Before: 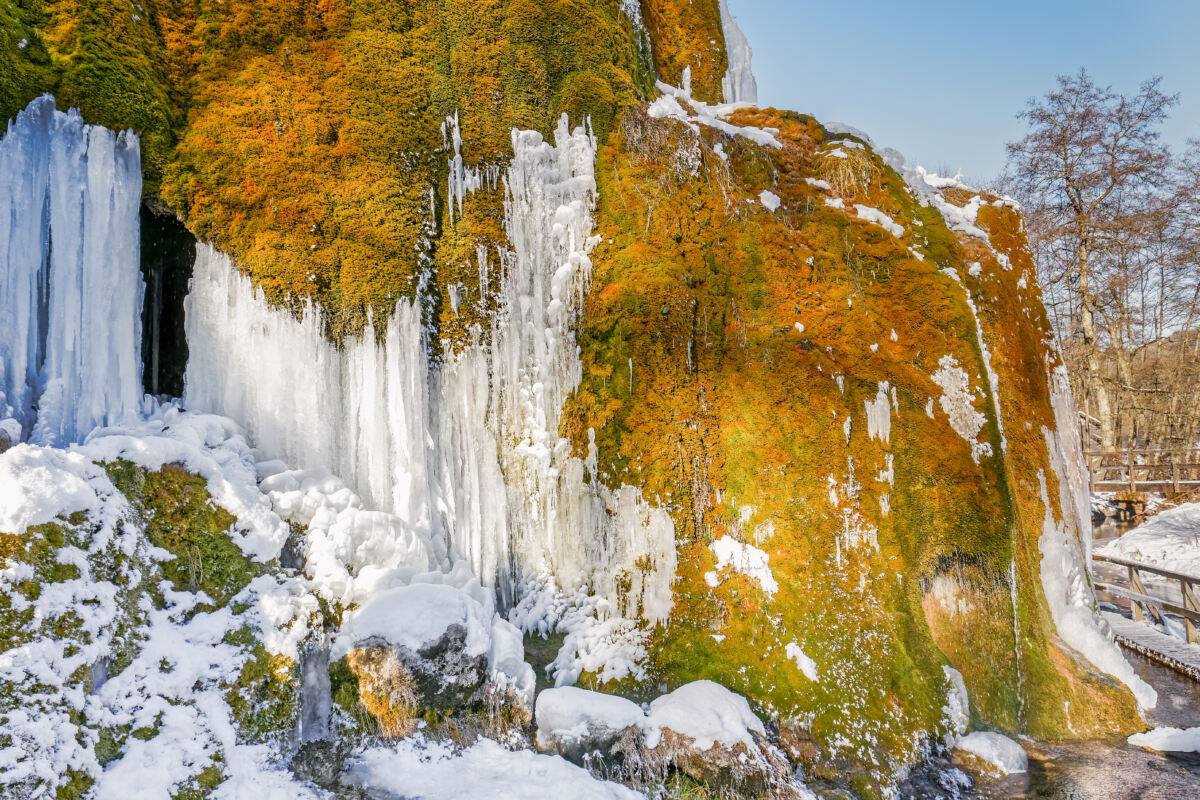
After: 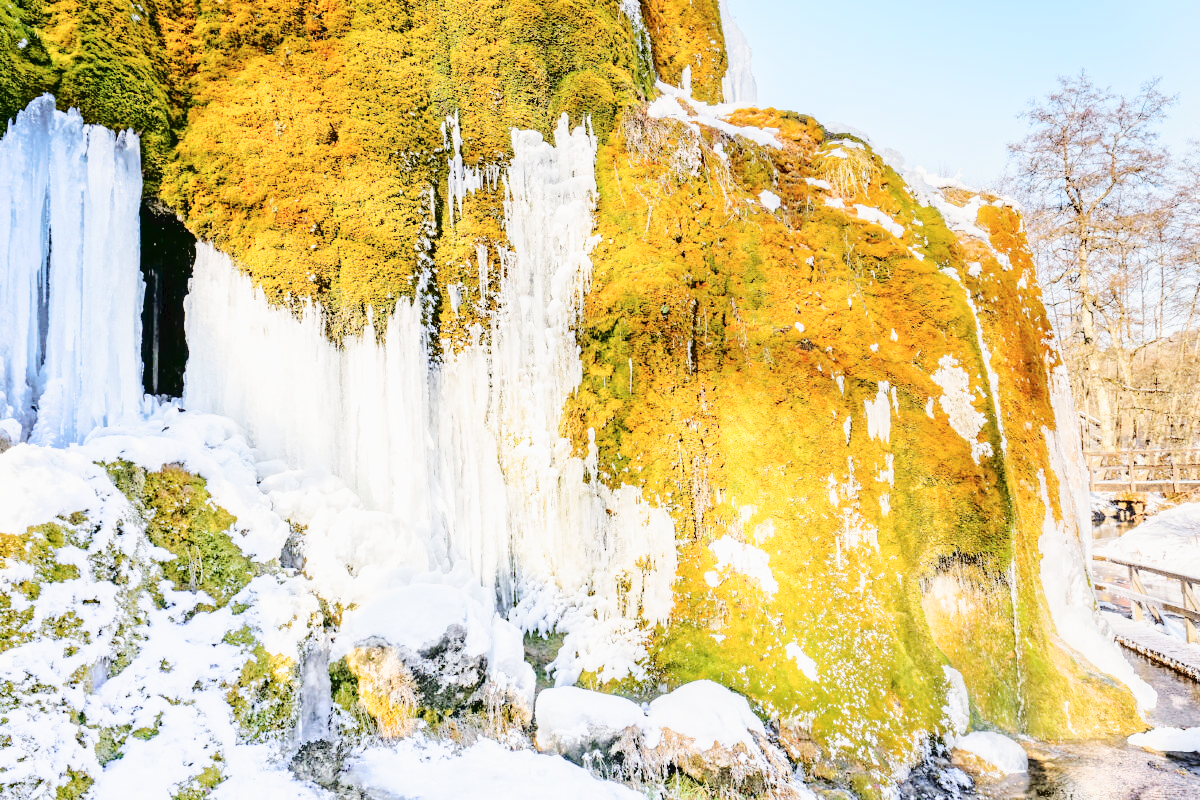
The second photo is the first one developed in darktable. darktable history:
base curve: curves: ch0 [(0, 0) (0.025, 0.046) (0.112, 0.277) (0.467, 0.74) (0.814, 0.929) (1, 0.942)], preserve colors none
tone curve: curves: ch0 [(0, 0) (0.003, 0.03) (0.011, 0.03) (0.025, 0.033) (0.044, 0.035) (0.069, 0.04) (0.1, 0.046) (0.136, 0.052) (0.177, 0.08) (0.224, 0.121) (0.277, 0.225) (0.335, 0.343) (0.399, 0.456) (0.468, 0.555) (0.543, 0.647) (0.623, 0.732) (0.709, 0.808) (0.801, 0.886) (0.898, 0.947) (1, 1)], color space Lab, independent channels, preserve colors none
